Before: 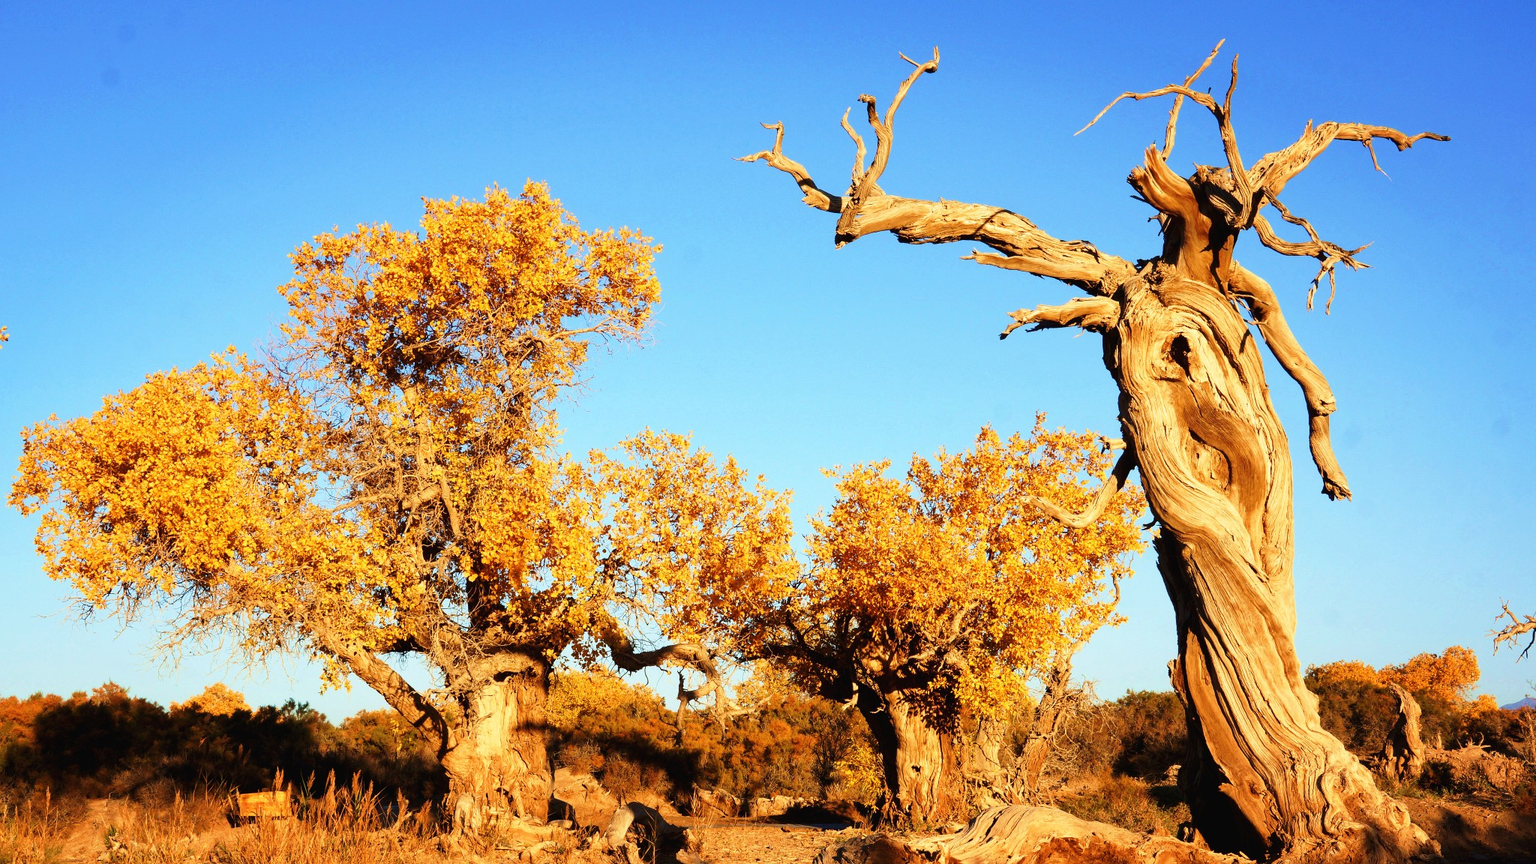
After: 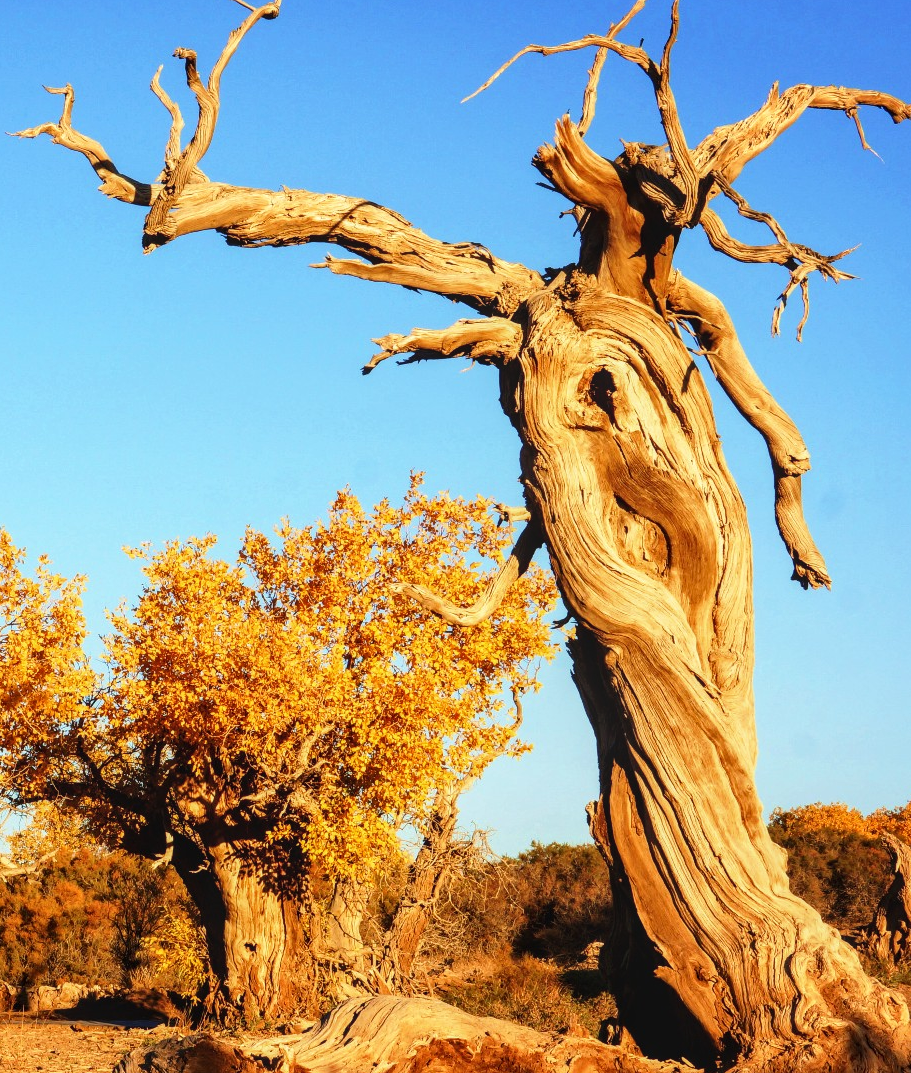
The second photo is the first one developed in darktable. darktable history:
local contrast: detail 114%
crop: left 47.417%, top 6.815%, right 8.074%
